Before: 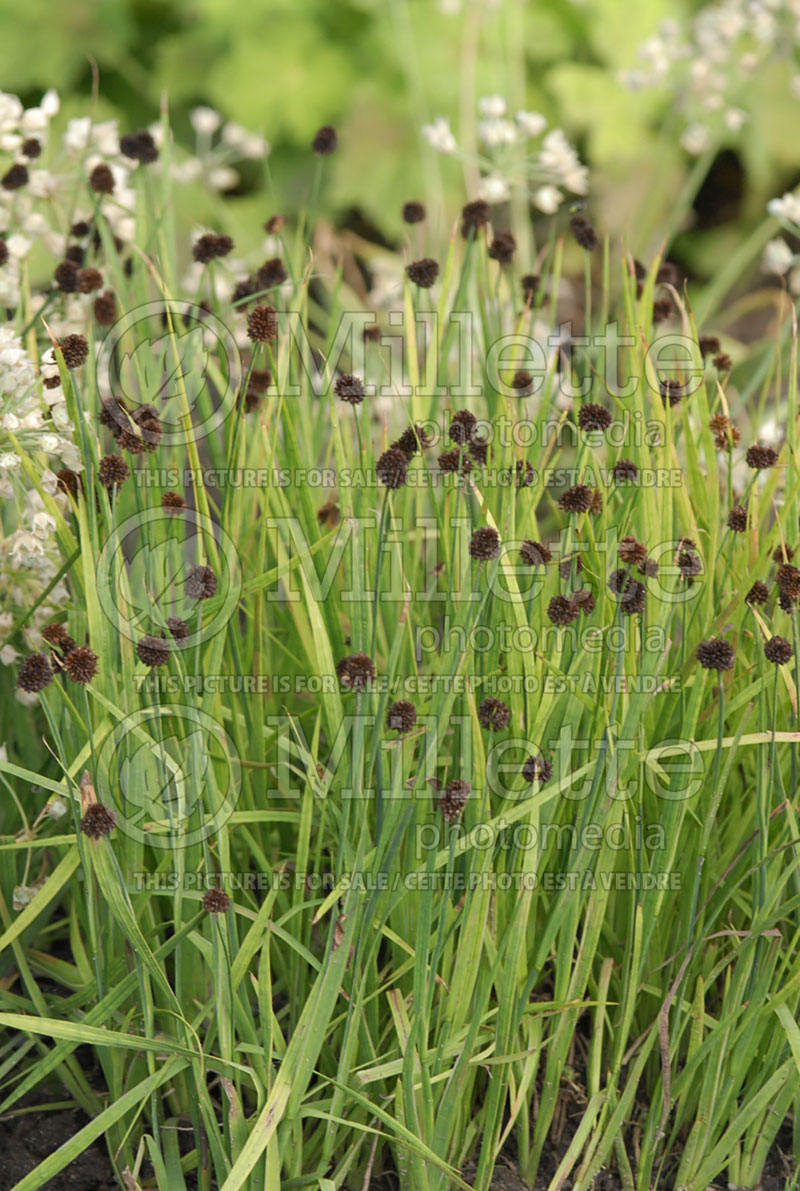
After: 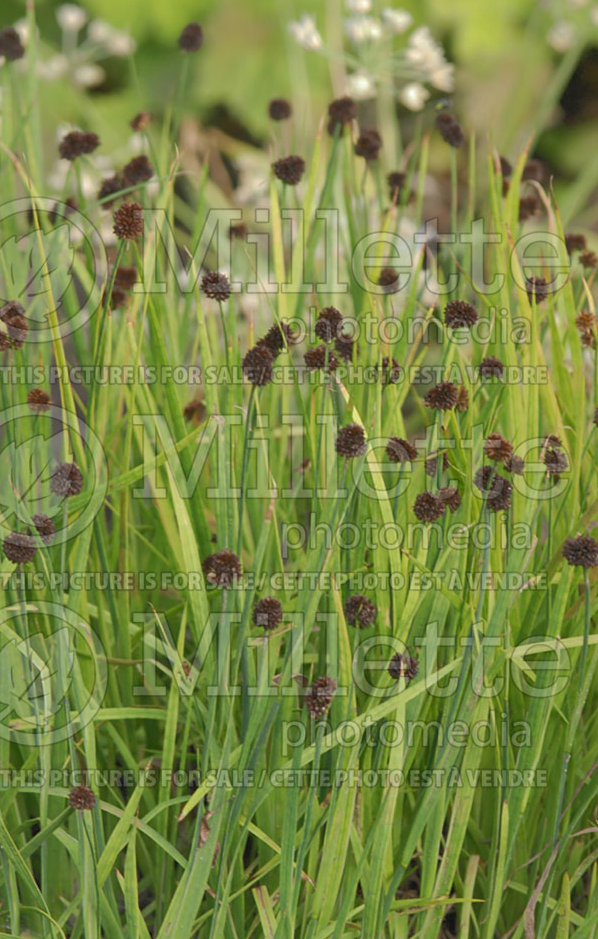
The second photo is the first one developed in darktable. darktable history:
crop: left 16.768%, top 8.653%, right 8.362%, bottom 12.485%
shadows and highlights: shadows 60, highlights -60
